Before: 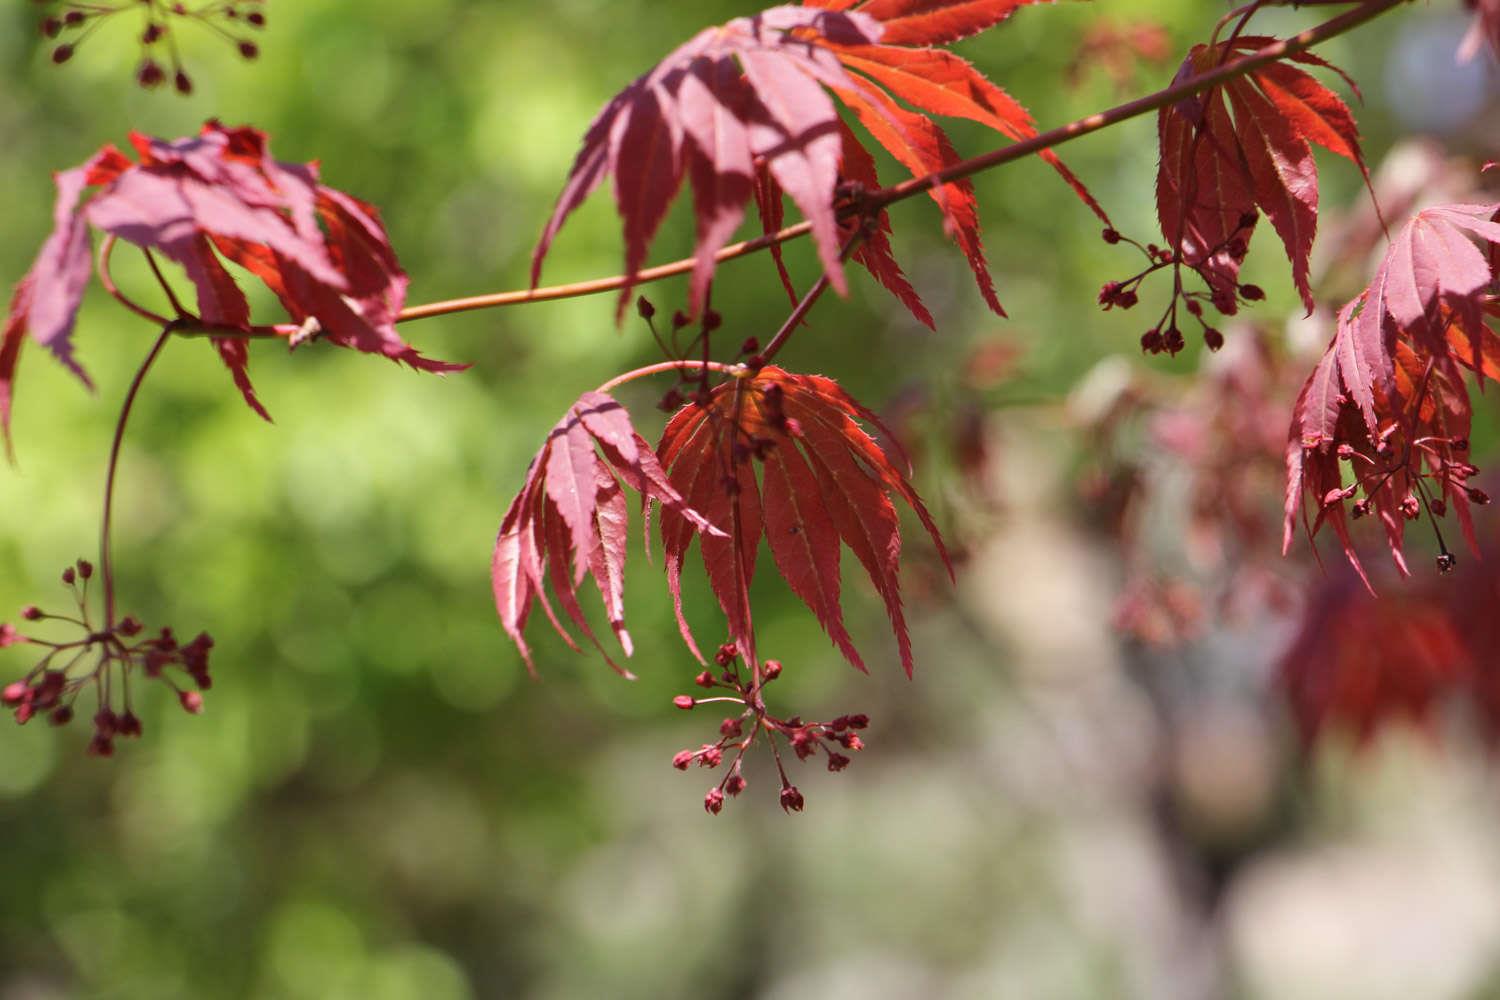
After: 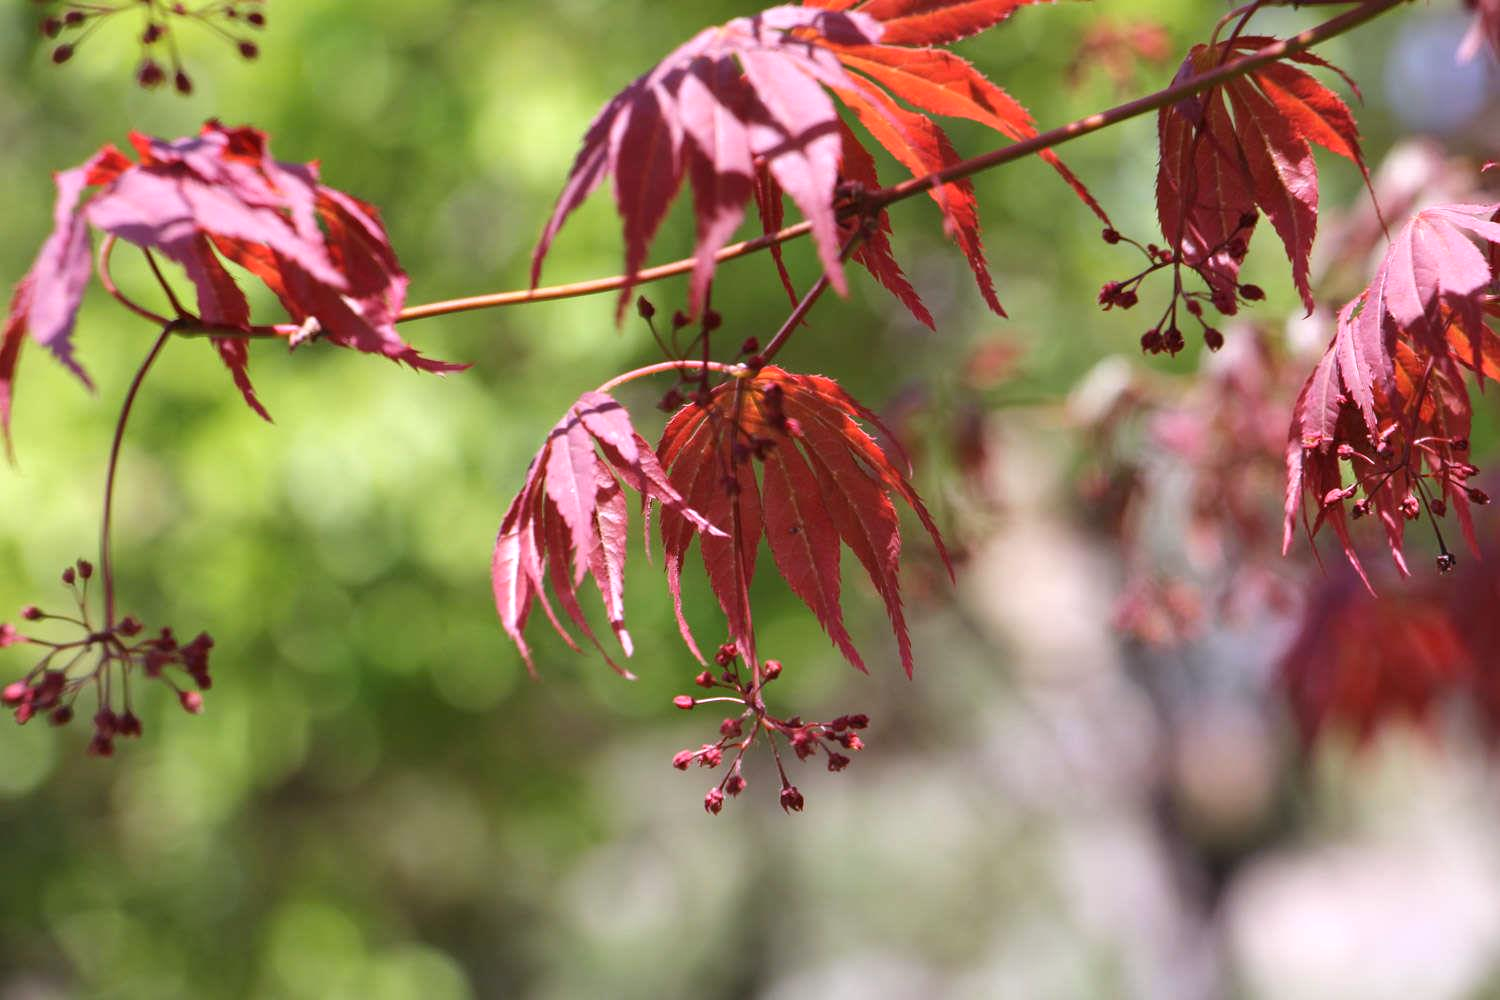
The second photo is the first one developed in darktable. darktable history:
exposure: exposure 0.258 EV, compensate highlight preservation false
white balance: red 1.004, blue 1.096
